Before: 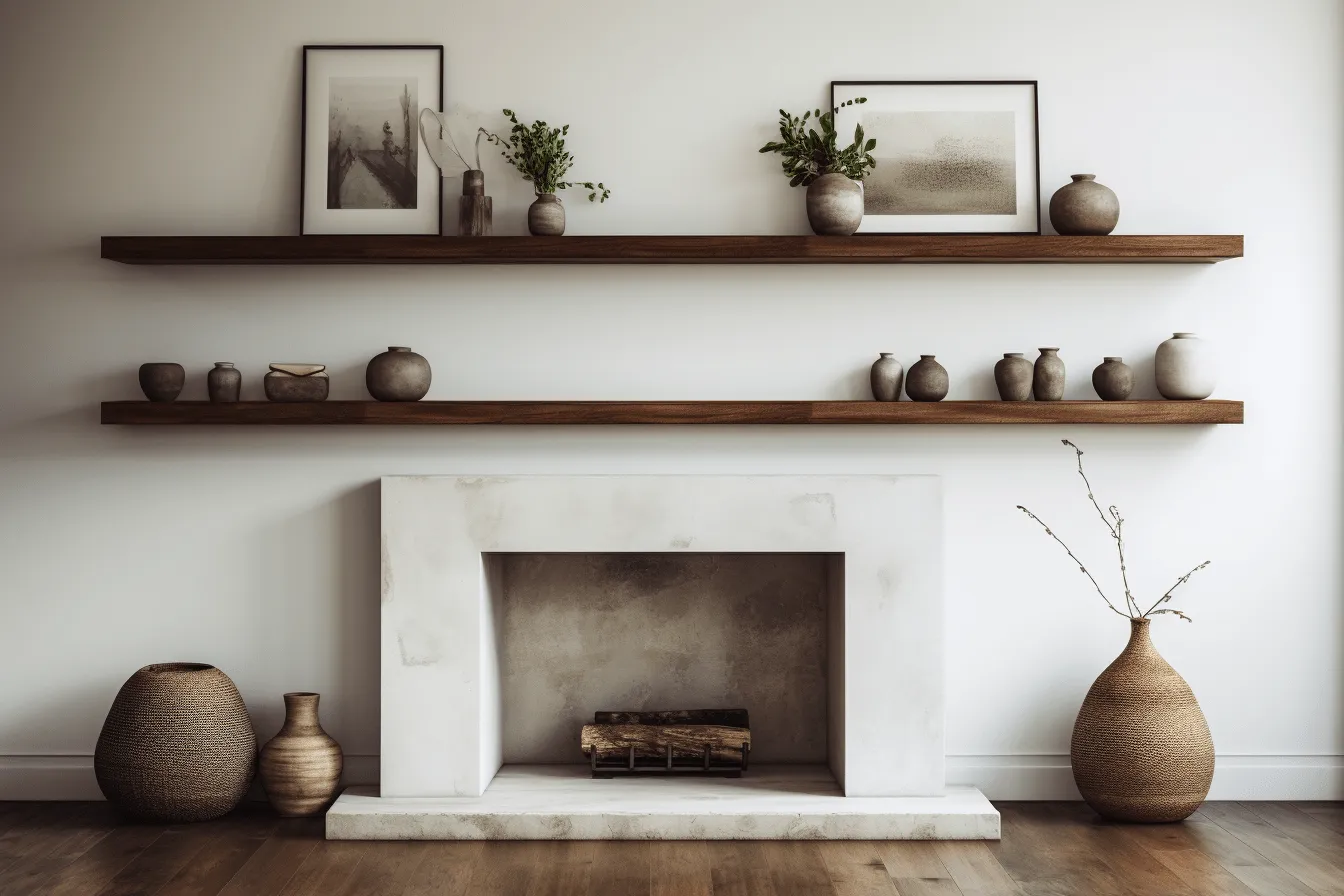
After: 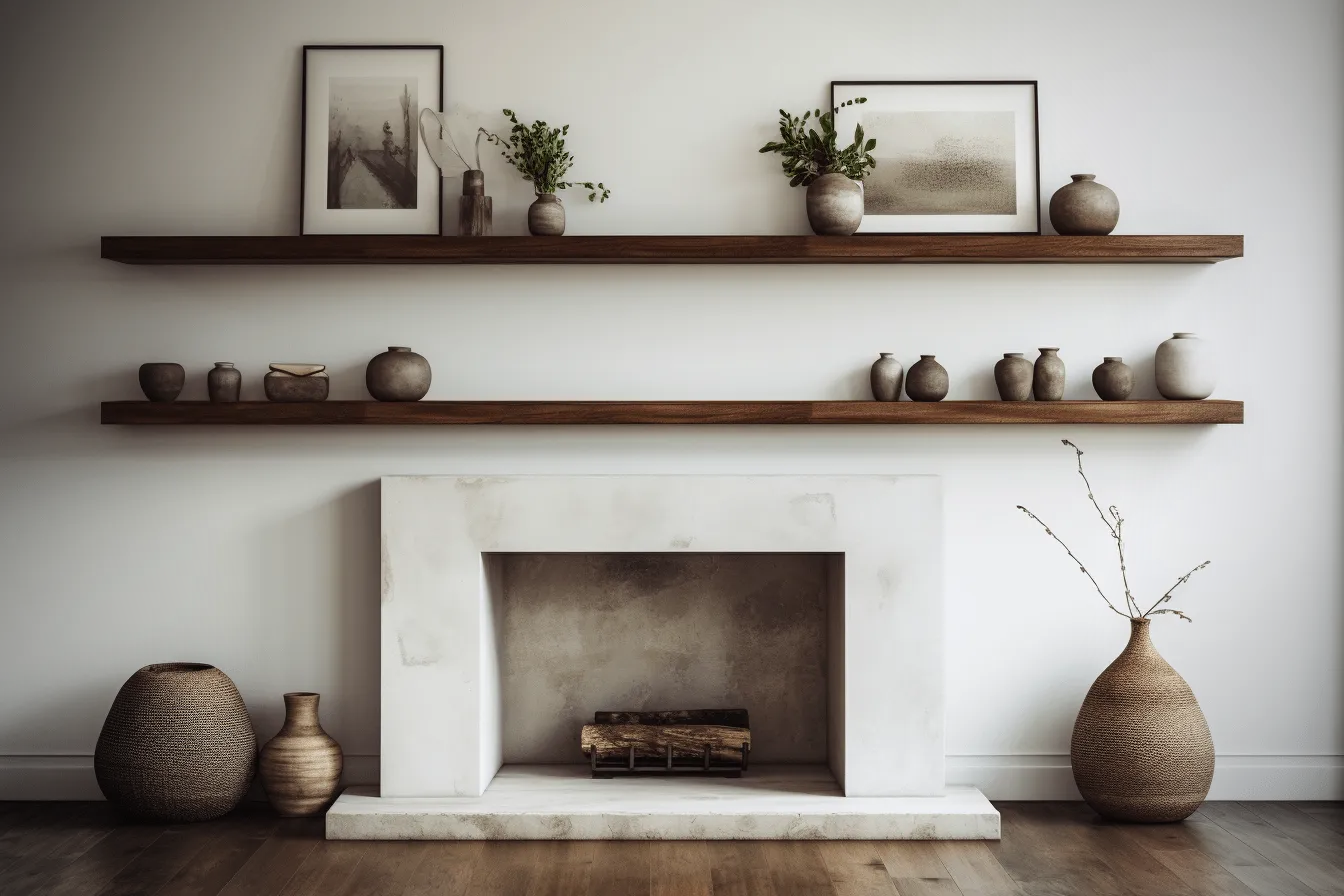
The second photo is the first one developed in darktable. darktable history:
exposure: compensate highlight preservation false
vignetting: fall-off start 67.06%, brightness -0.479, width/height ratio 1.009
